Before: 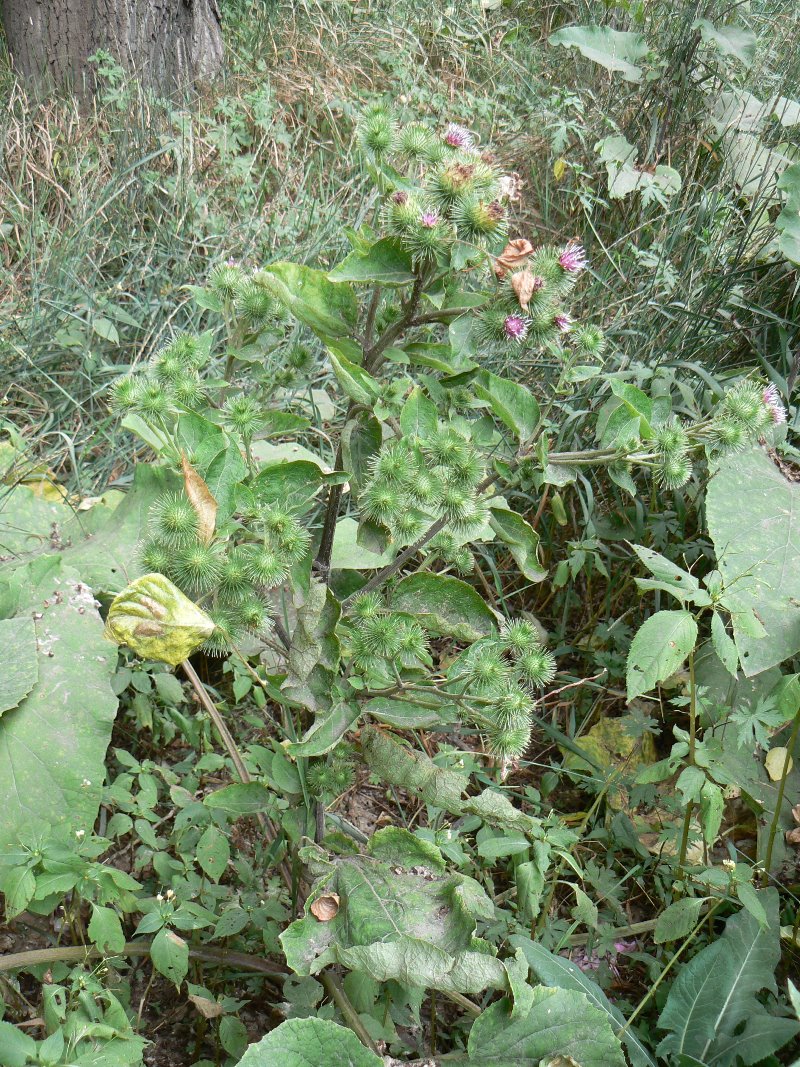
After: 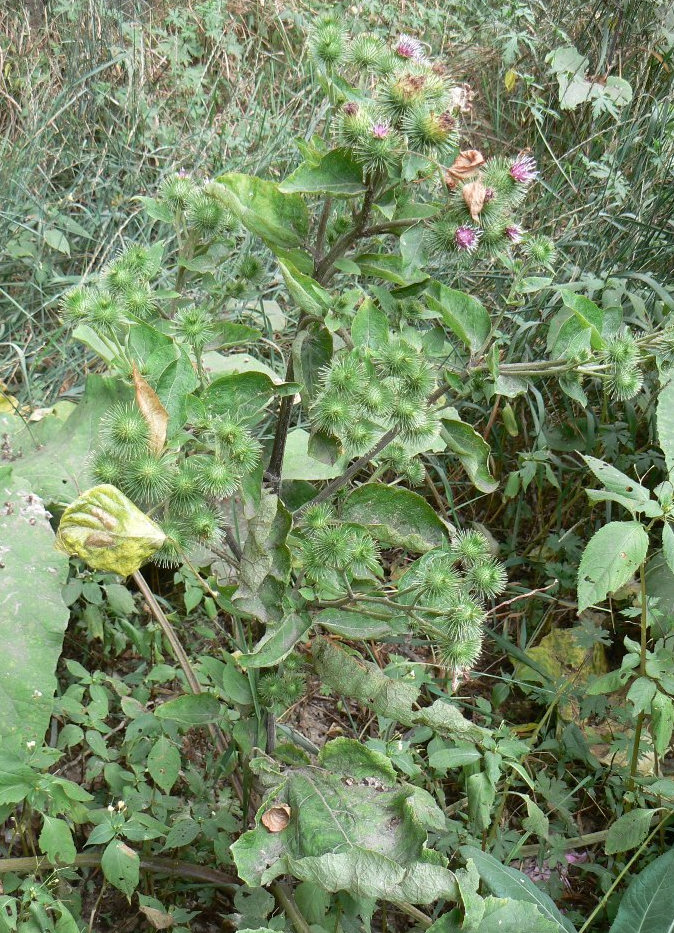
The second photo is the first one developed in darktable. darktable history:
crop: left 6.188%, top 8.36%, right 9.533%, bottom 4.118%
